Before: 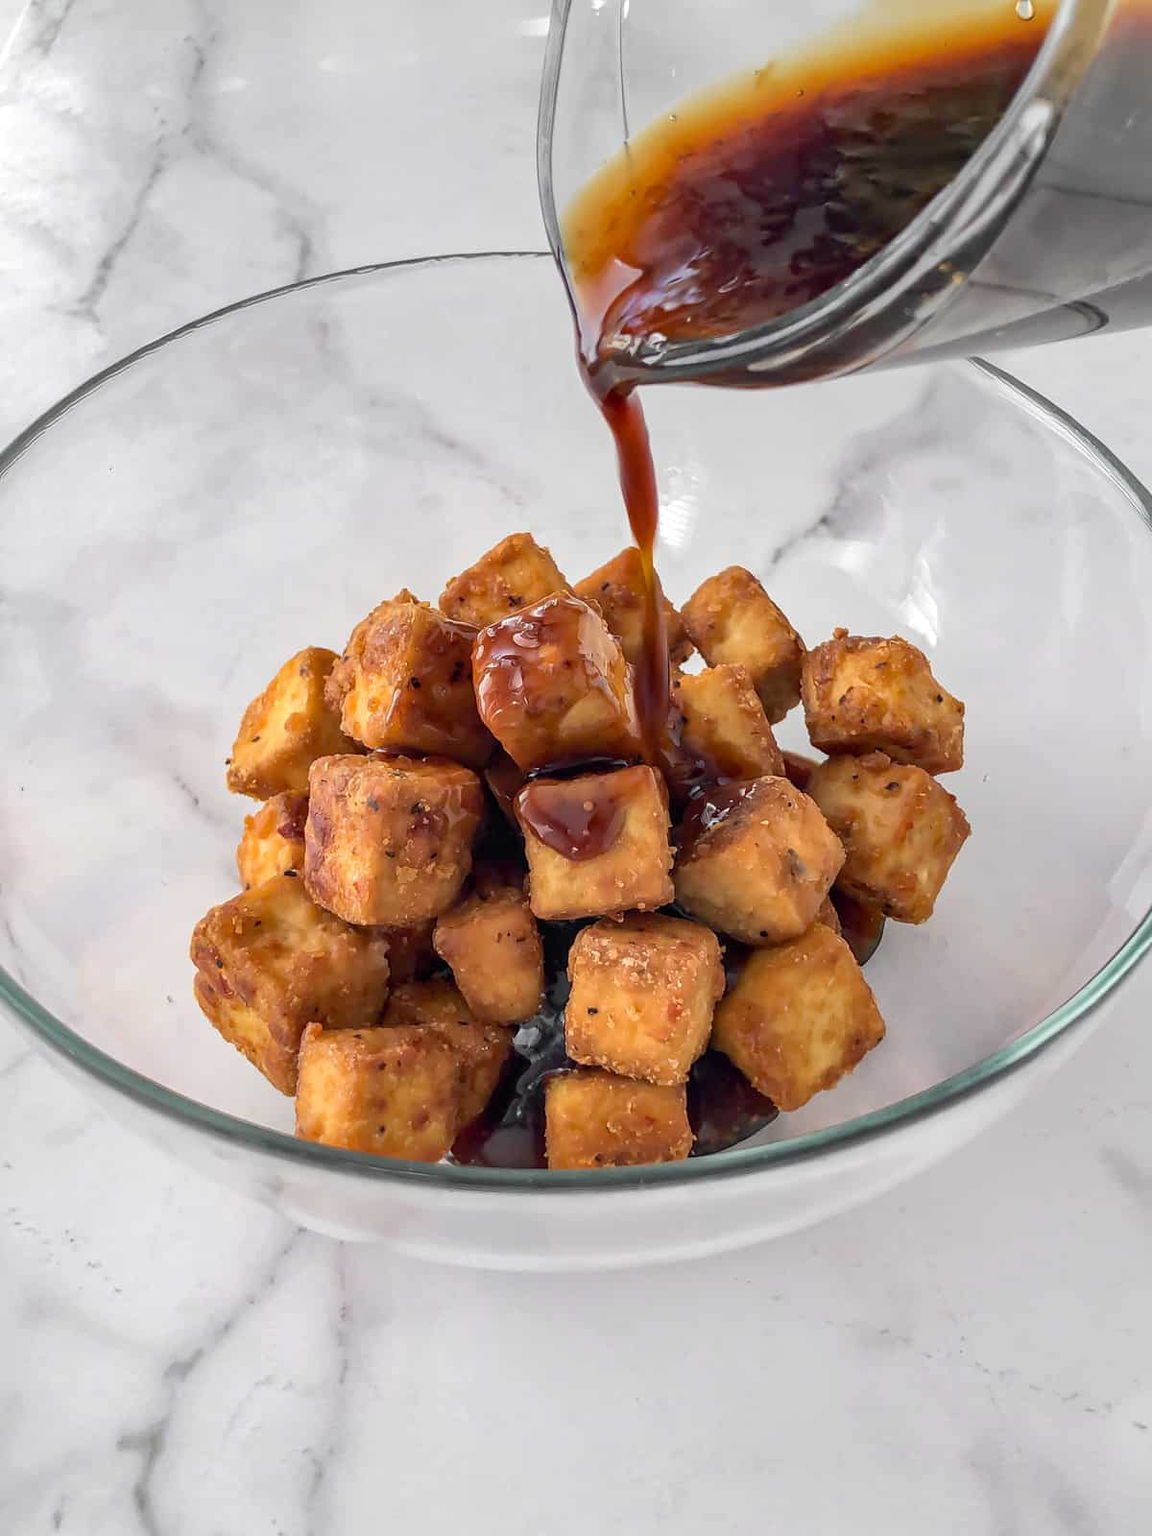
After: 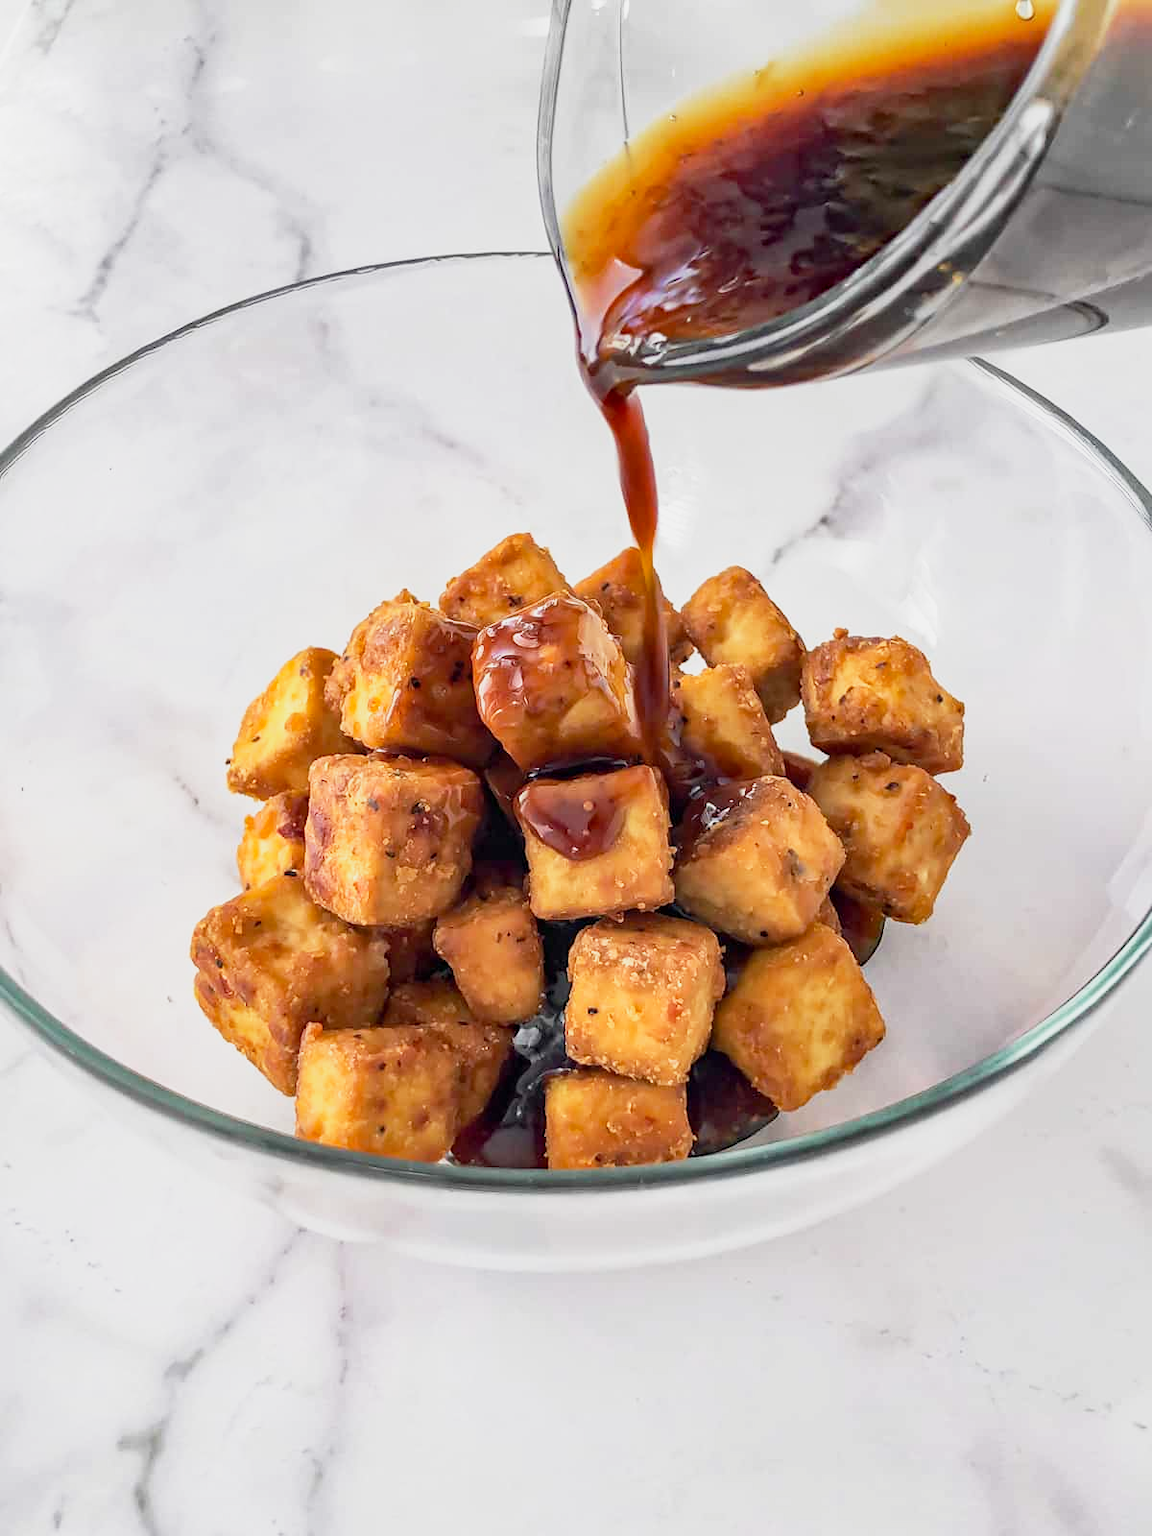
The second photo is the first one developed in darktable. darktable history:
haze removal: compatibility mode true, adaptive false
base curve: curves: ch0 [(0, 0) (0.088, 0.125) (0.176, 0.251) (0.354, 0.501) (0.613, 0.749) (1, 0.877)], preserve colors none
